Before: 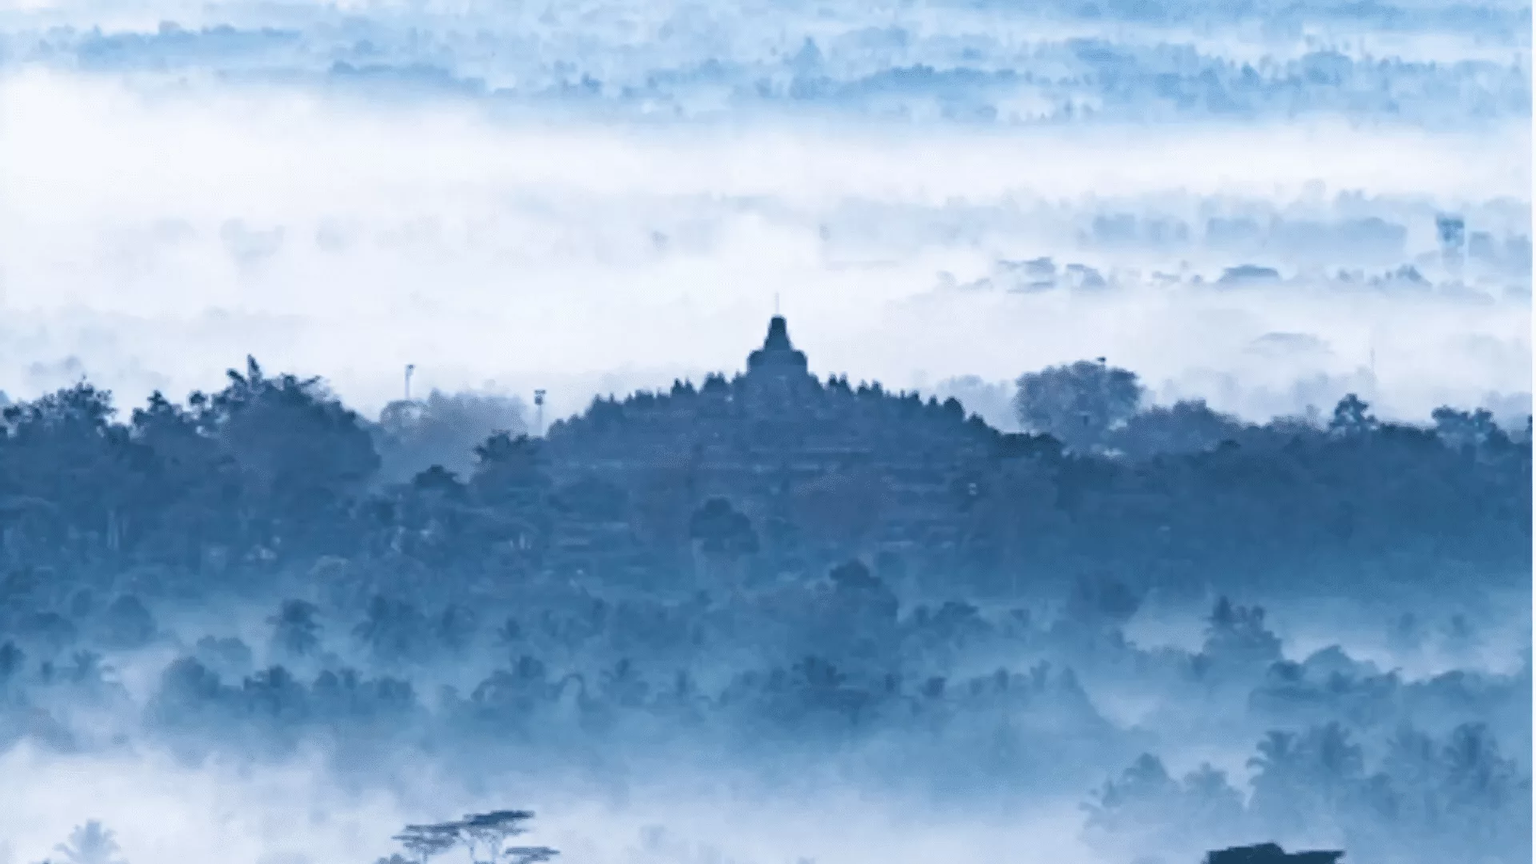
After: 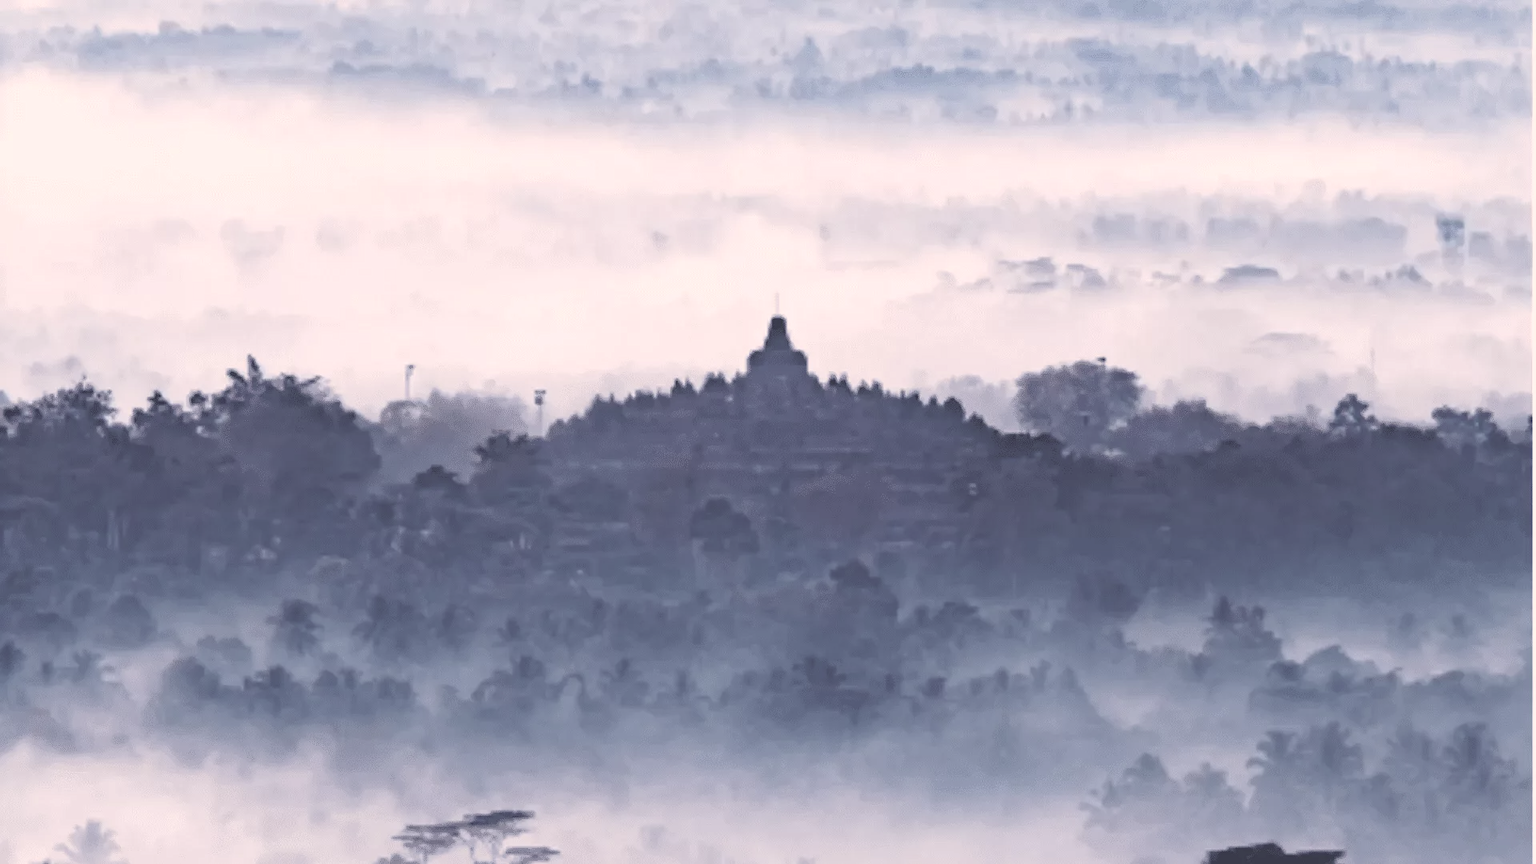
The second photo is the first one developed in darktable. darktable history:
color correction: highlights a* 10.21, highlights b* 9.73, shadows a* 8.48, shadows b* 7.85, saturation 0.774
